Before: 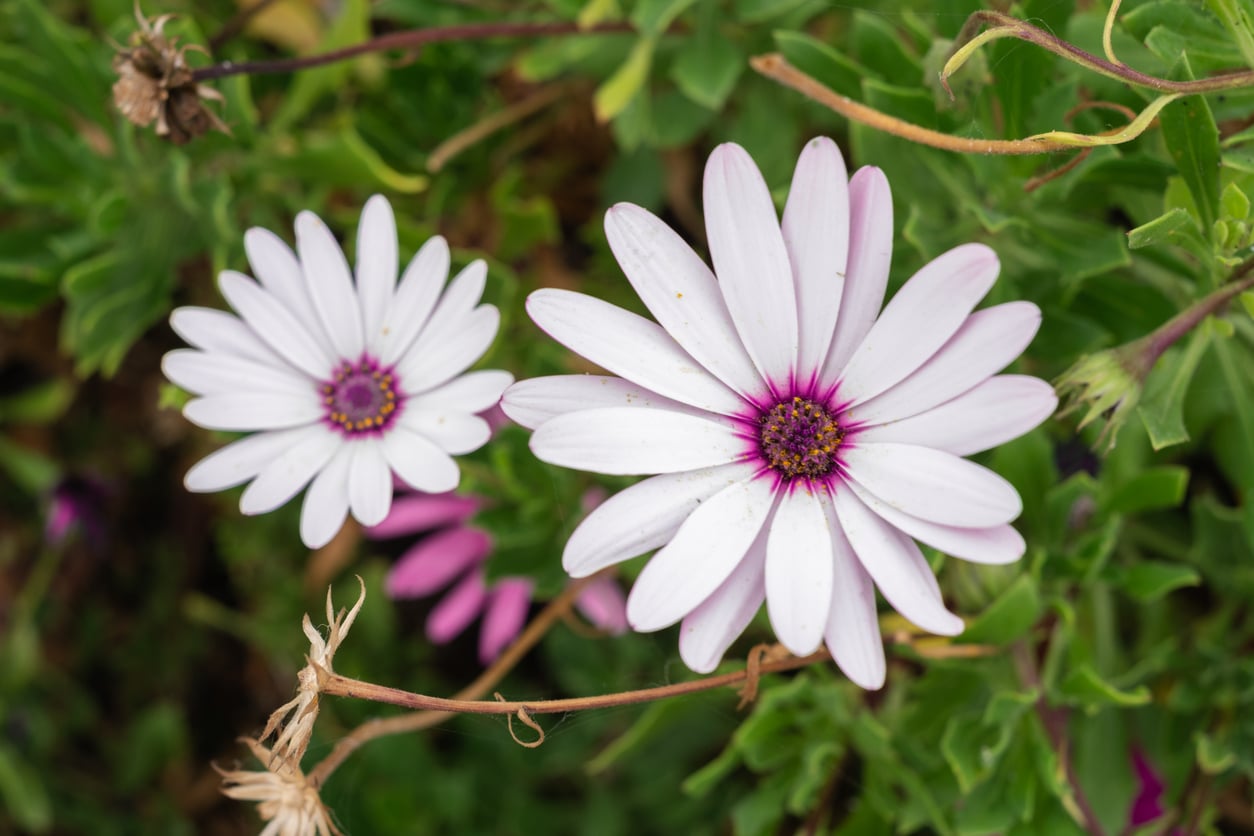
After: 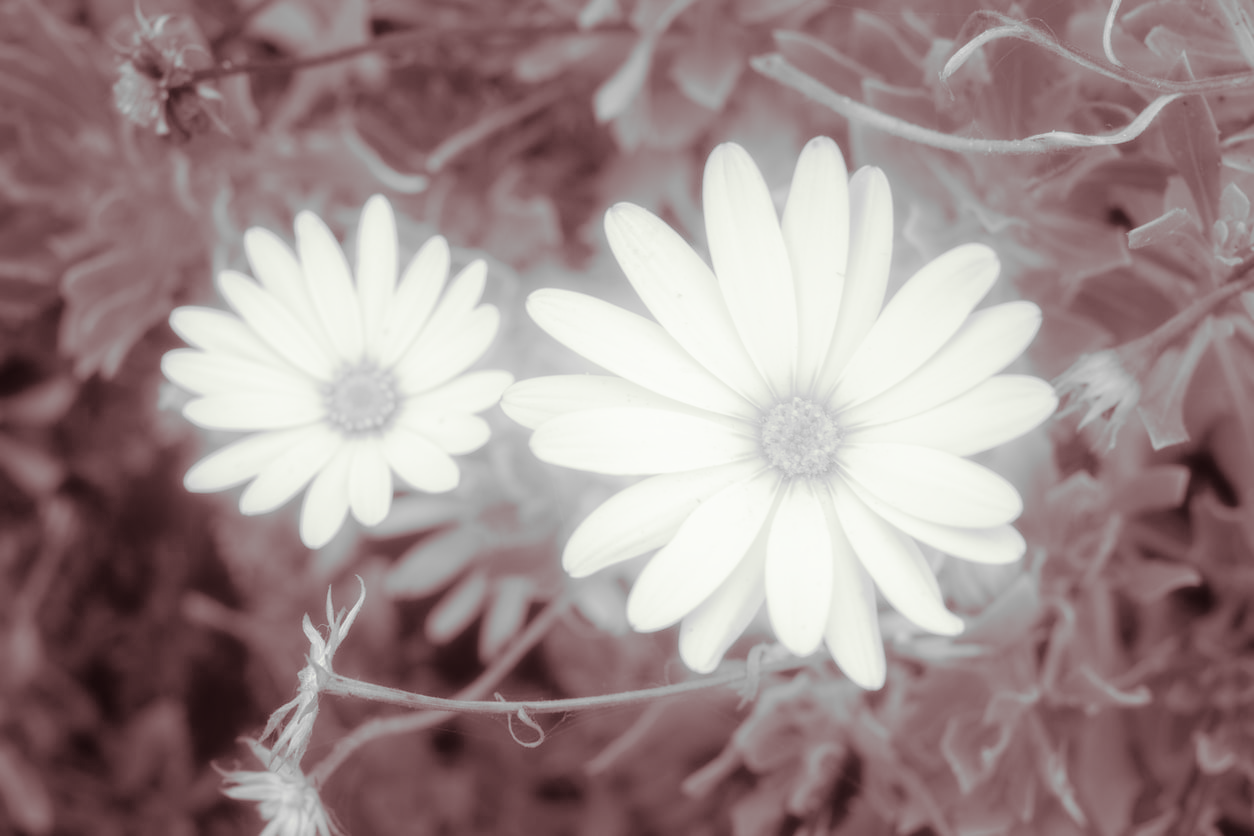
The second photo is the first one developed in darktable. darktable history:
monochrome: a 32, b 64, size 2.3
tone curve: curves: ch0 [(0, 0) (0.004, 0.008) (0.077, 0.156) (0.169, 0.29) (0.774, 0.774) (1, 1)], color space Lab, linked channels, preserve colors none
split-toning: on, module defaults | blend: blend mode overlay, opacity 85%; mask: uniform (no mask)
soften: size 19.52%, mix 20.32%
bloom: on, module defaults
color correction: highlights a* 14.52, highlights b* 4.84
